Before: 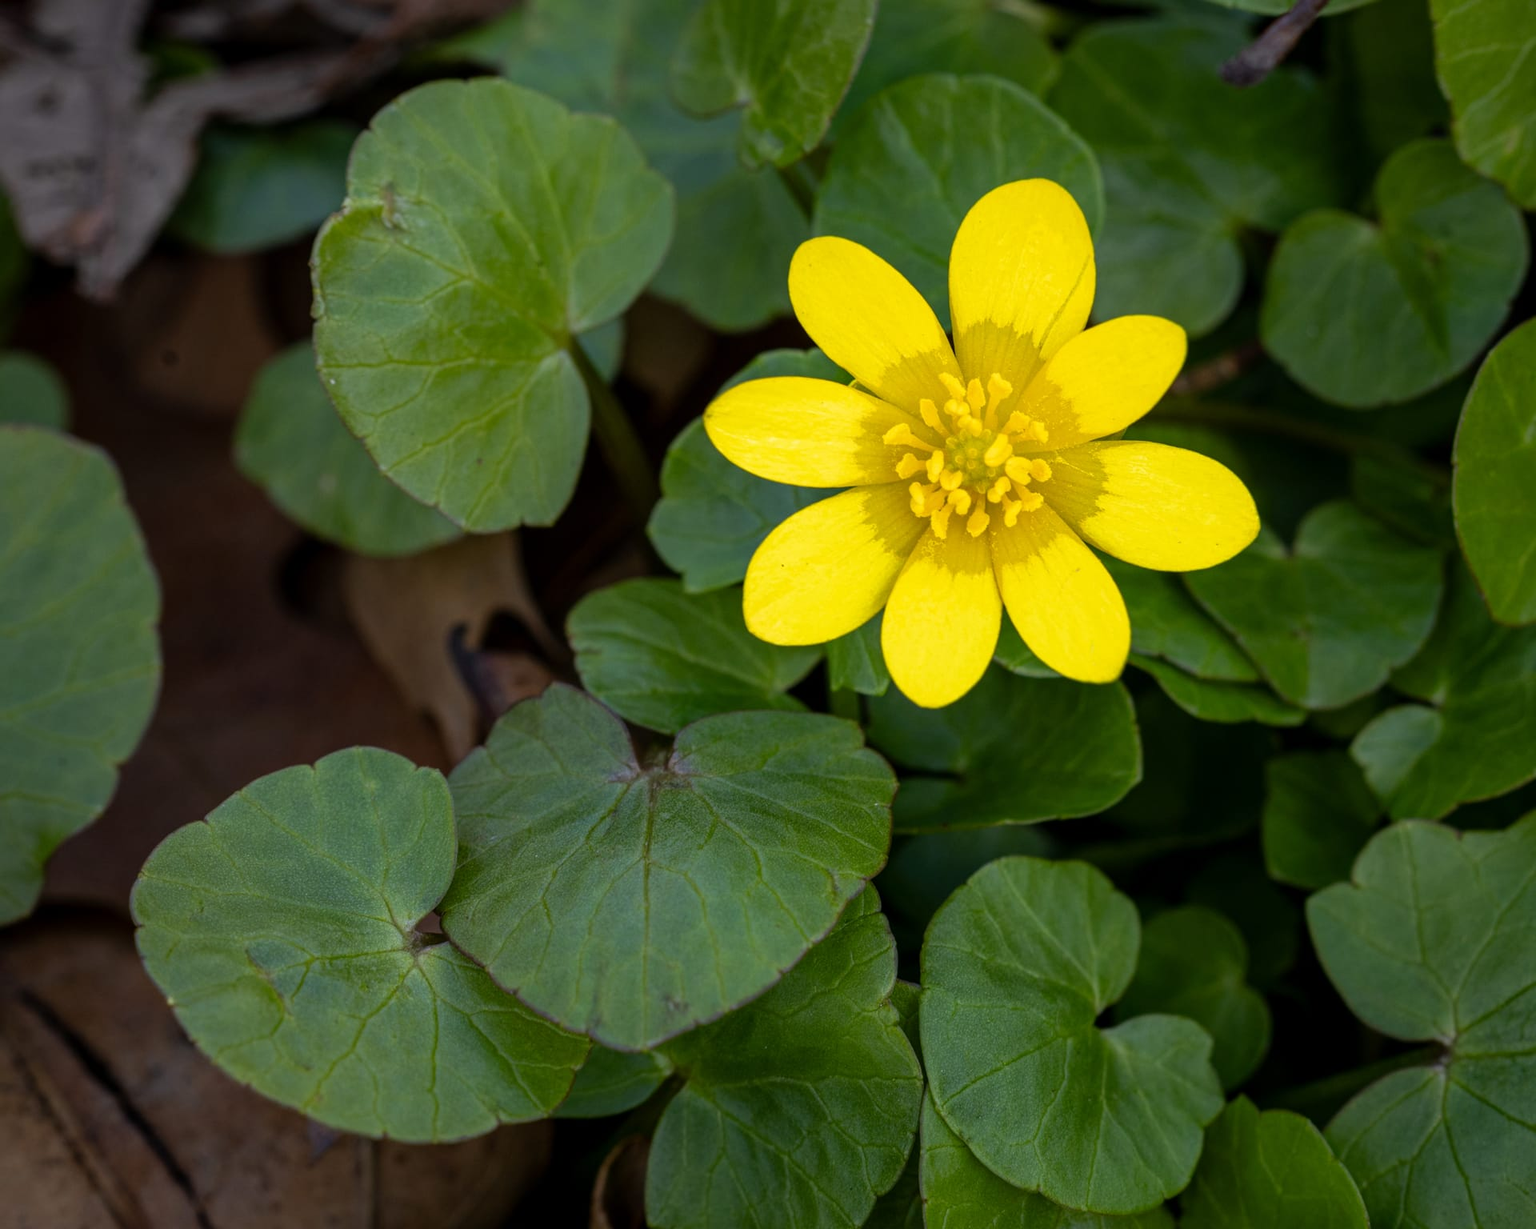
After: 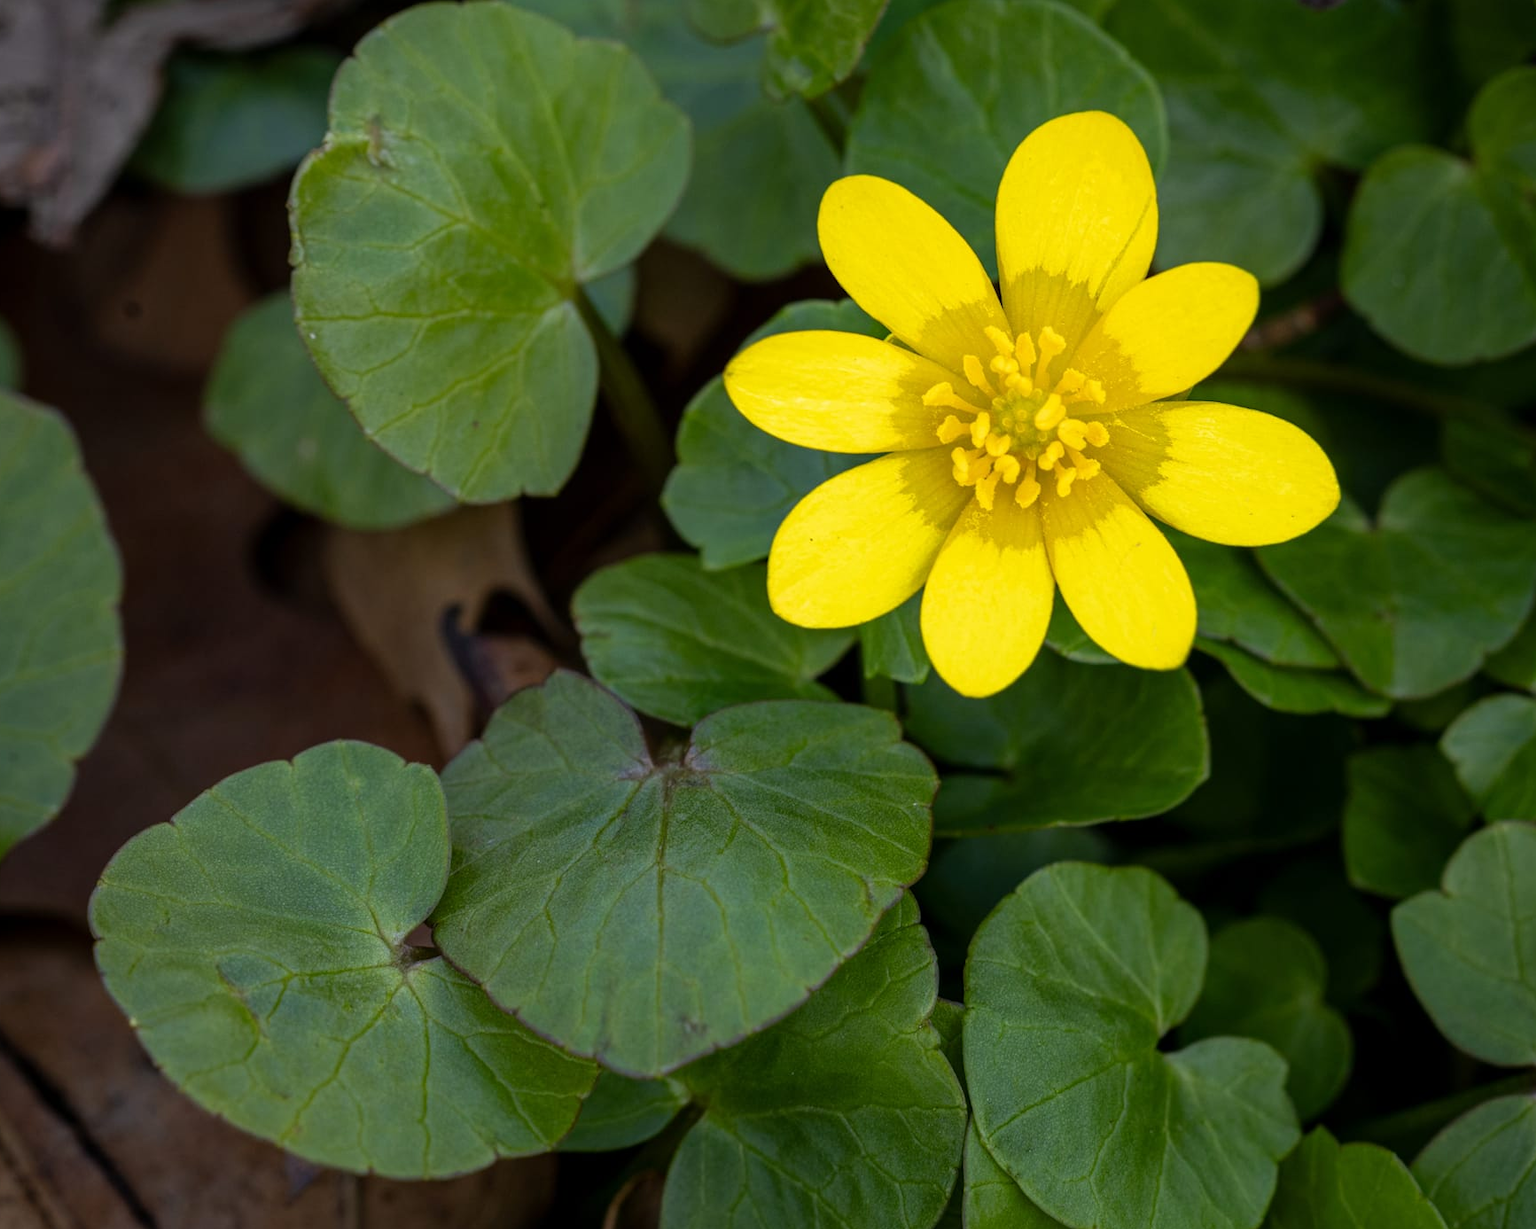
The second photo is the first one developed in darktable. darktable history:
crop: left 3.305%, top 6.436%, right 6.389%, bottom 3.258%
